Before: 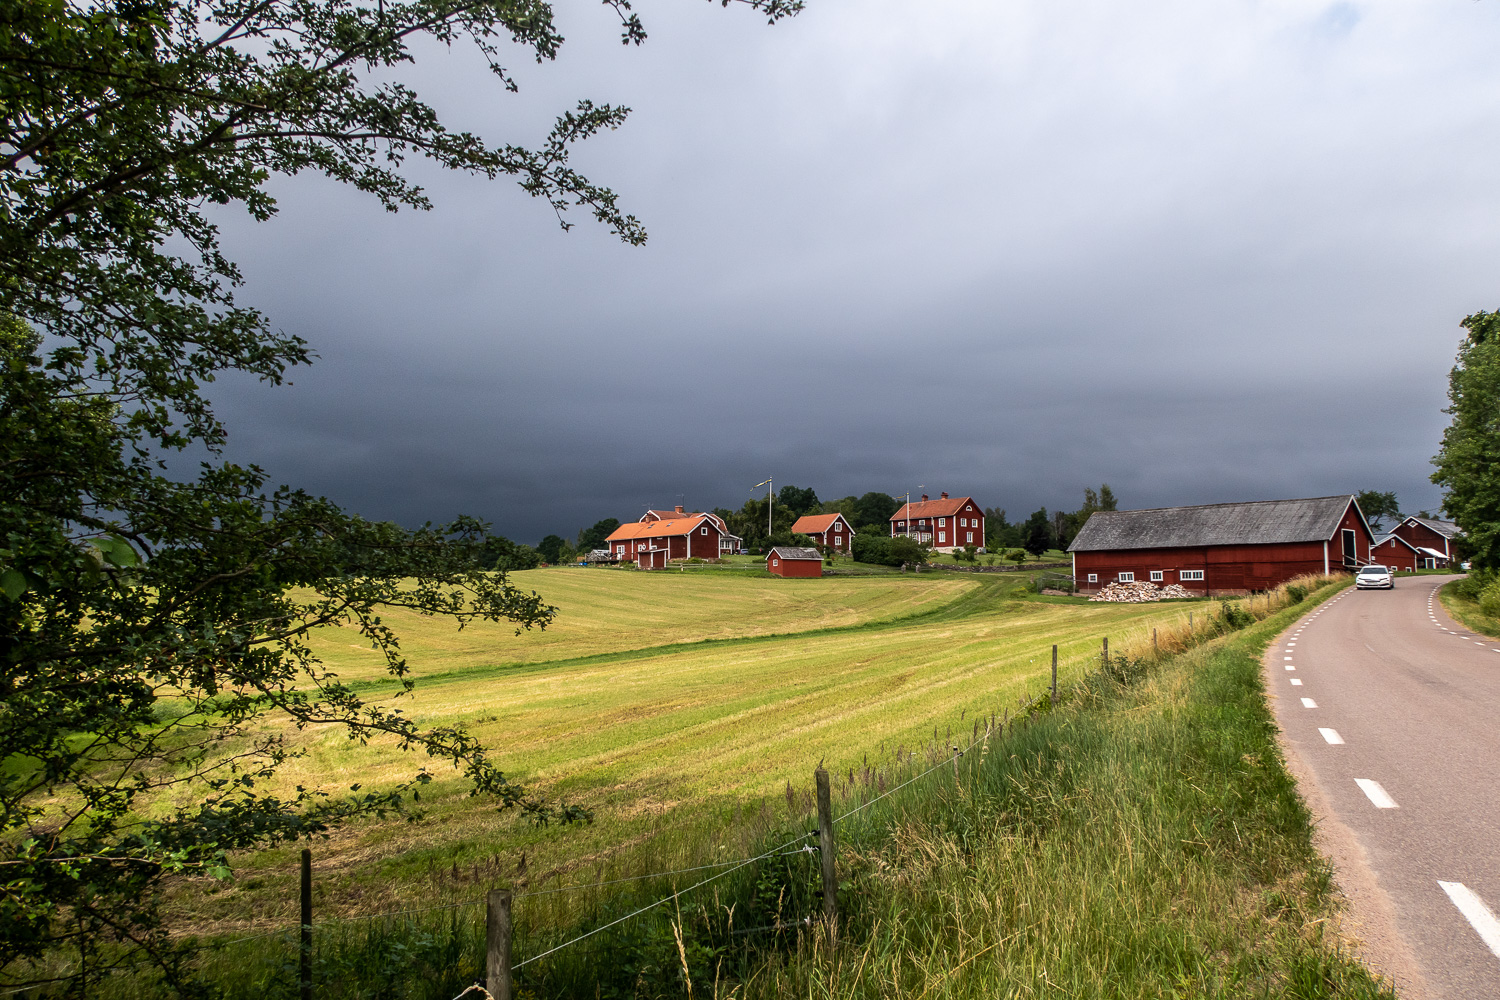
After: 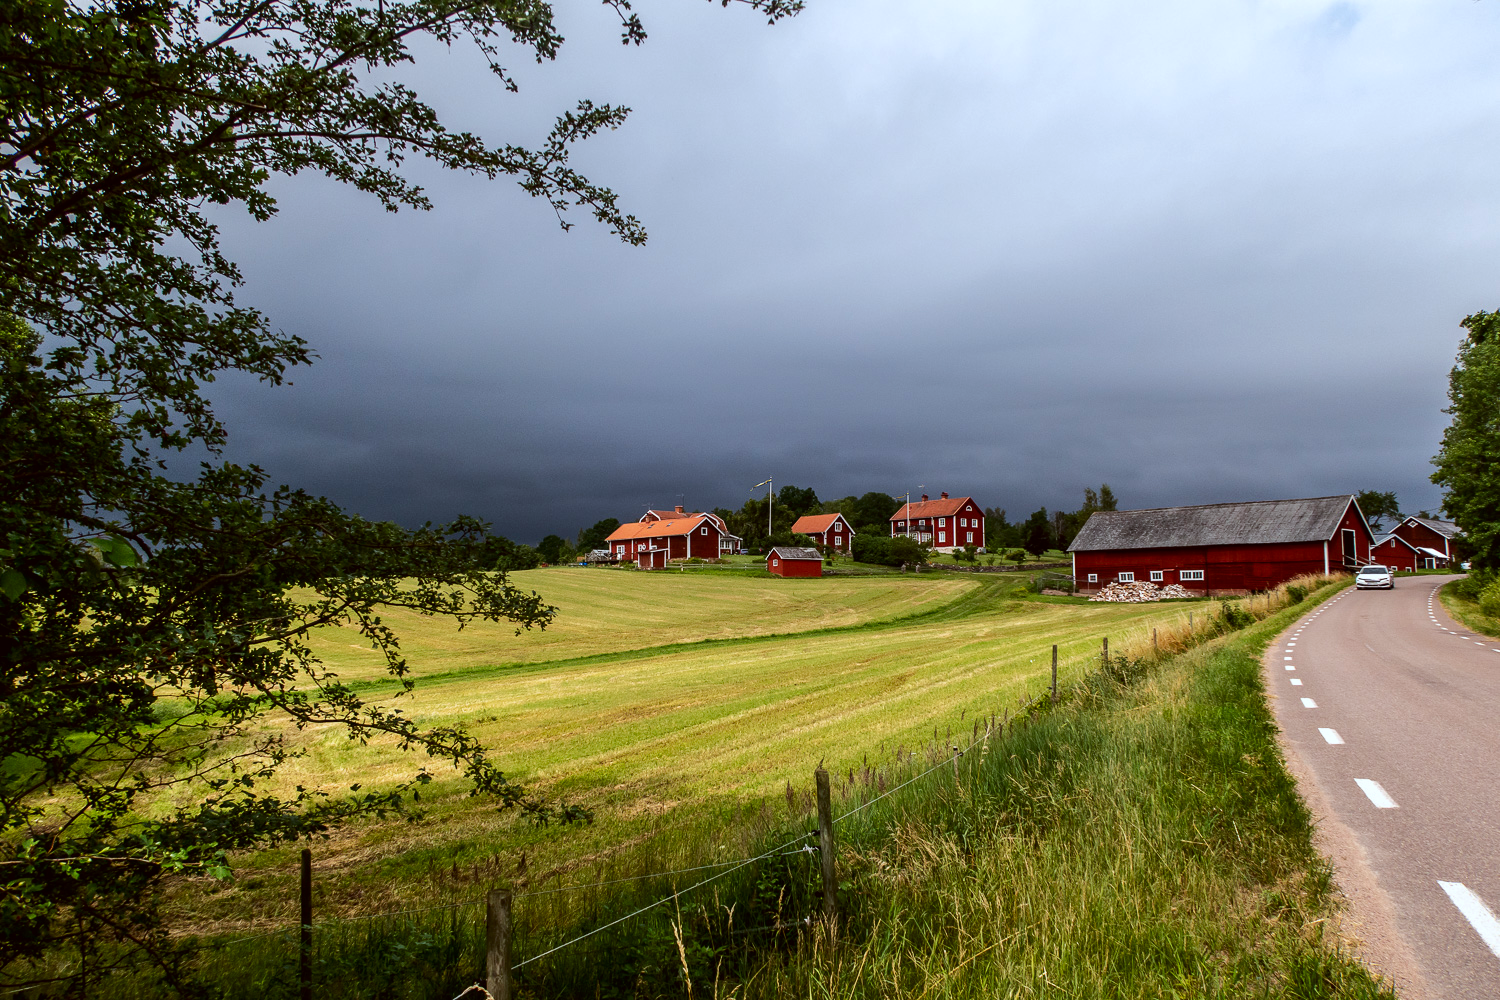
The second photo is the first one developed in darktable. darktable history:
color balance rgb: perceptual saturation grading › global saturation 0.255%, perceptual brilliance grading › mid-tones 10.913%, perceptual brilliance grading › shadows 14.821%
color correction: highlights a* -3.34, highlights b* -7.01, shadows a* 2.99, shadows b* 5.27
contrast brightness saturation: contrast 0.067, brightness -0.133, saturation 0.049
